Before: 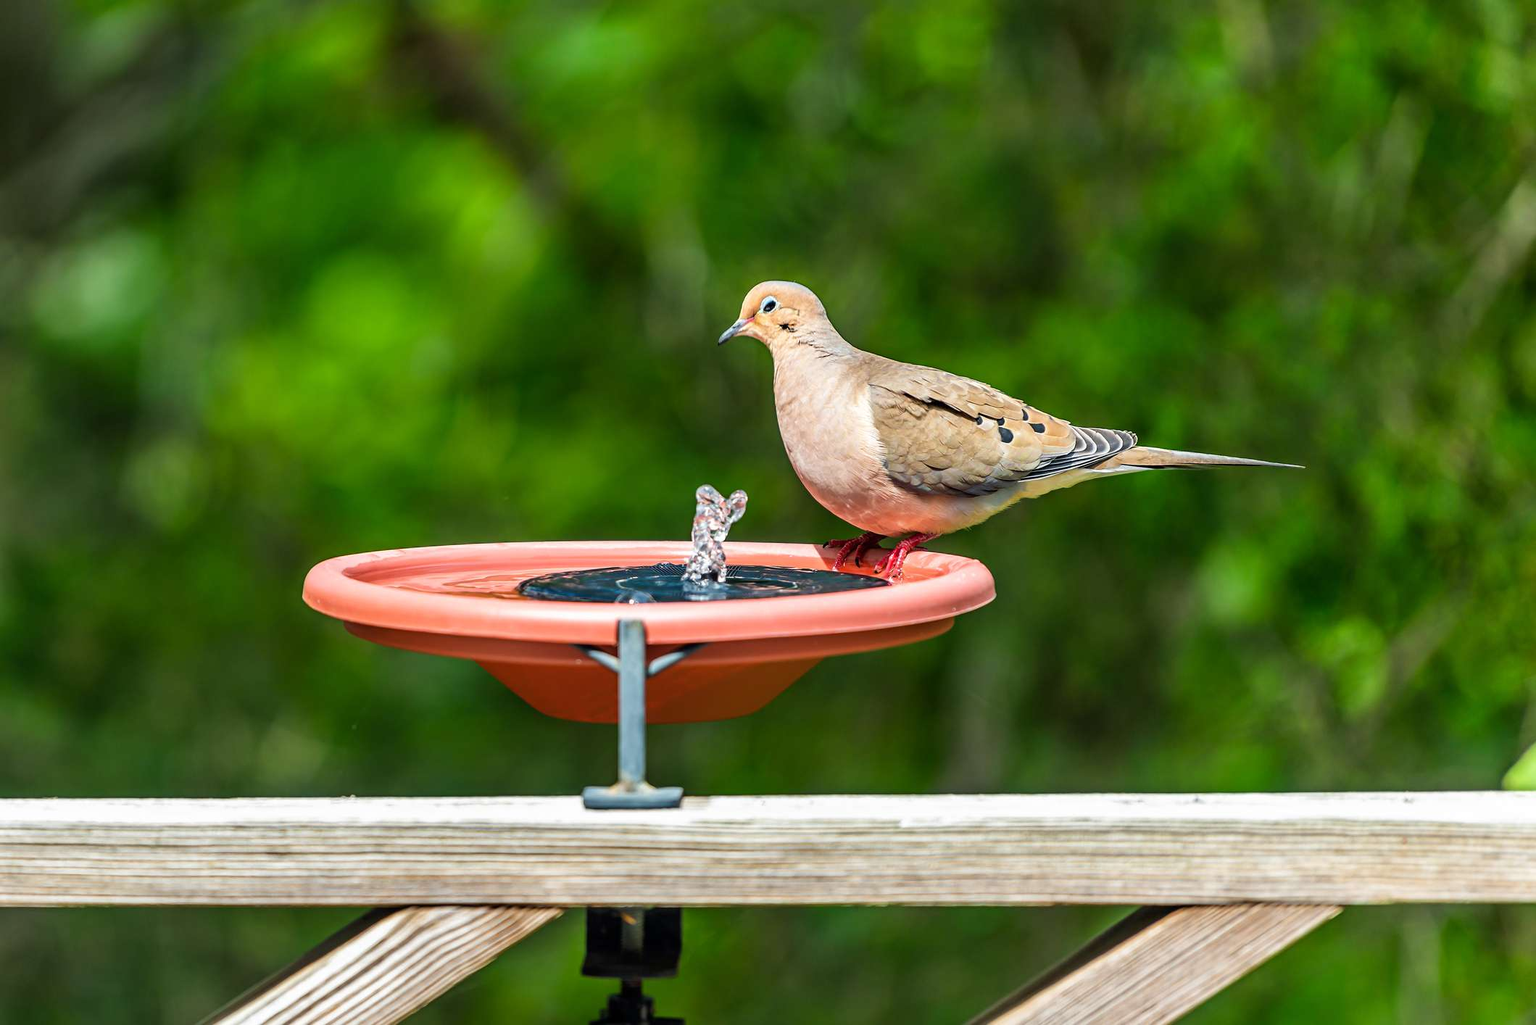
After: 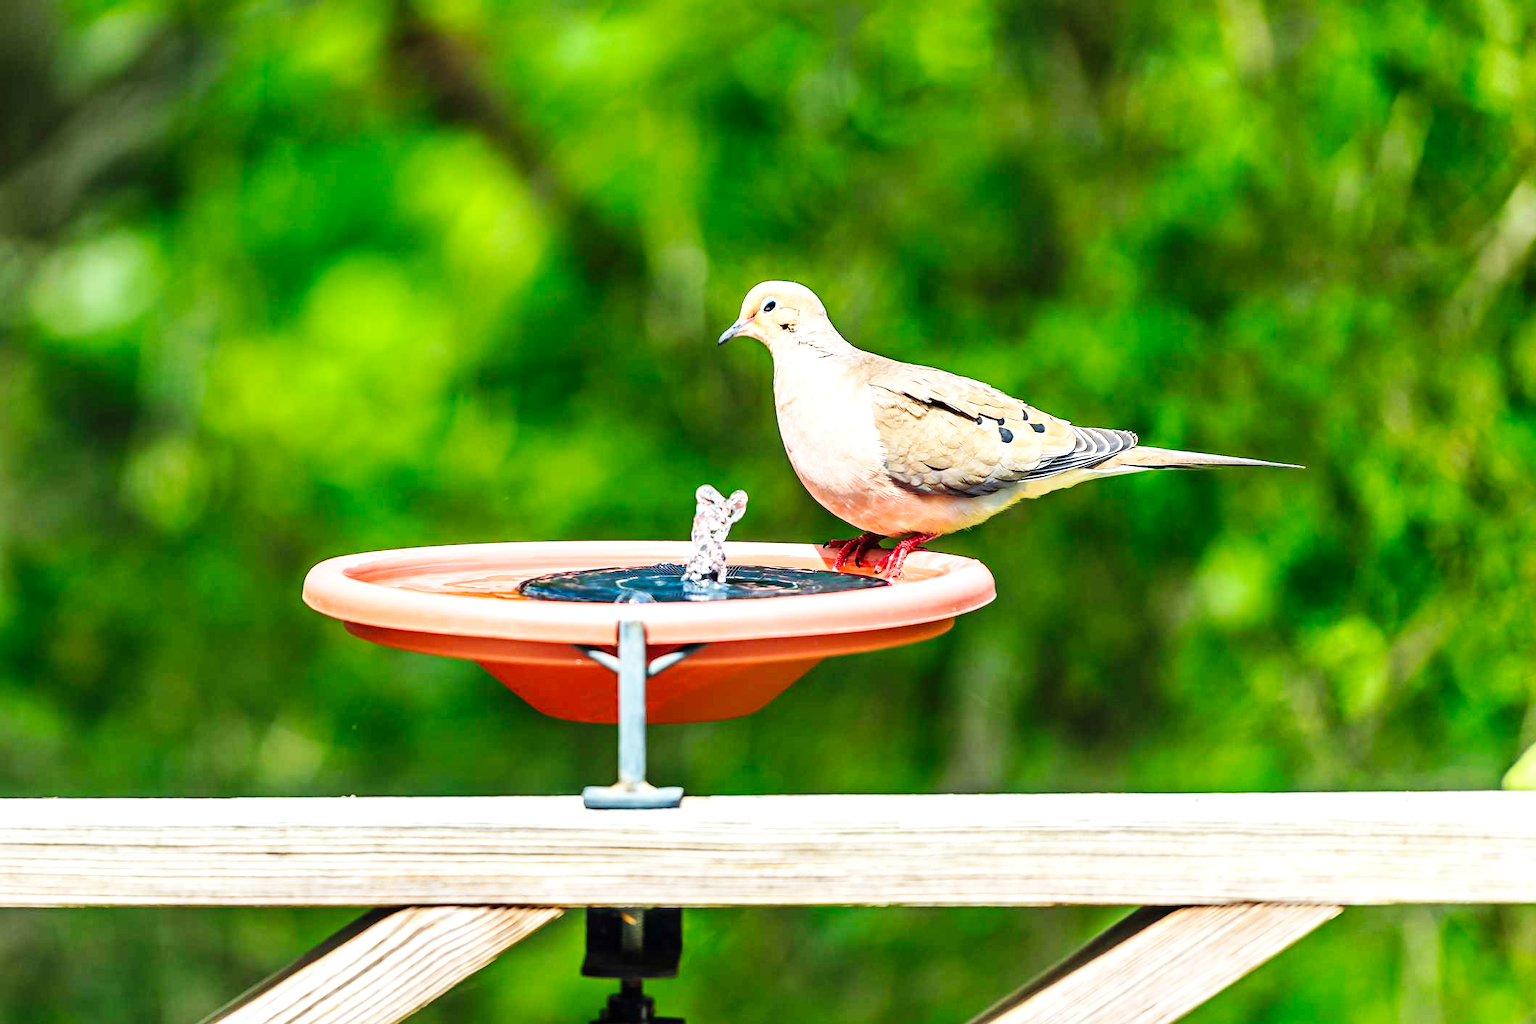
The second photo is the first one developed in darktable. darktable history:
base curve: curves: ch0 [(0, 0) (0.032, 0.025) (0.121, 0.166) (0.206, 0.329) (0.605, 0.79) (1, 1)], preserve colors none
exposure: black level correction 0, exposure 0.694 EV, compensate highlight preservation false
